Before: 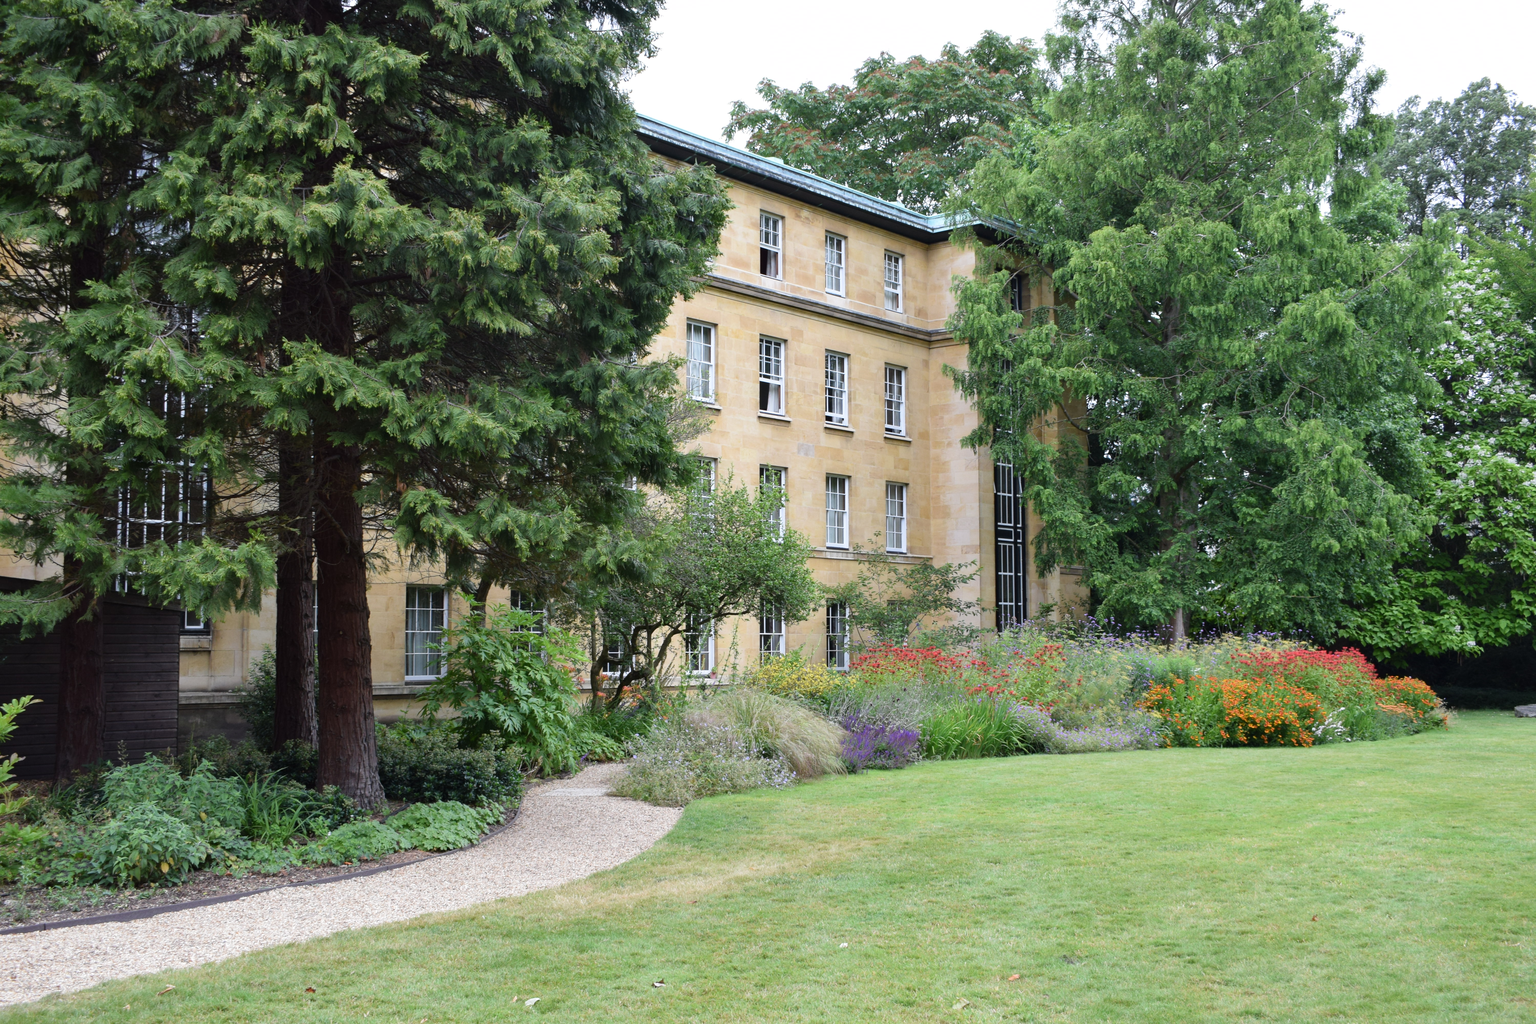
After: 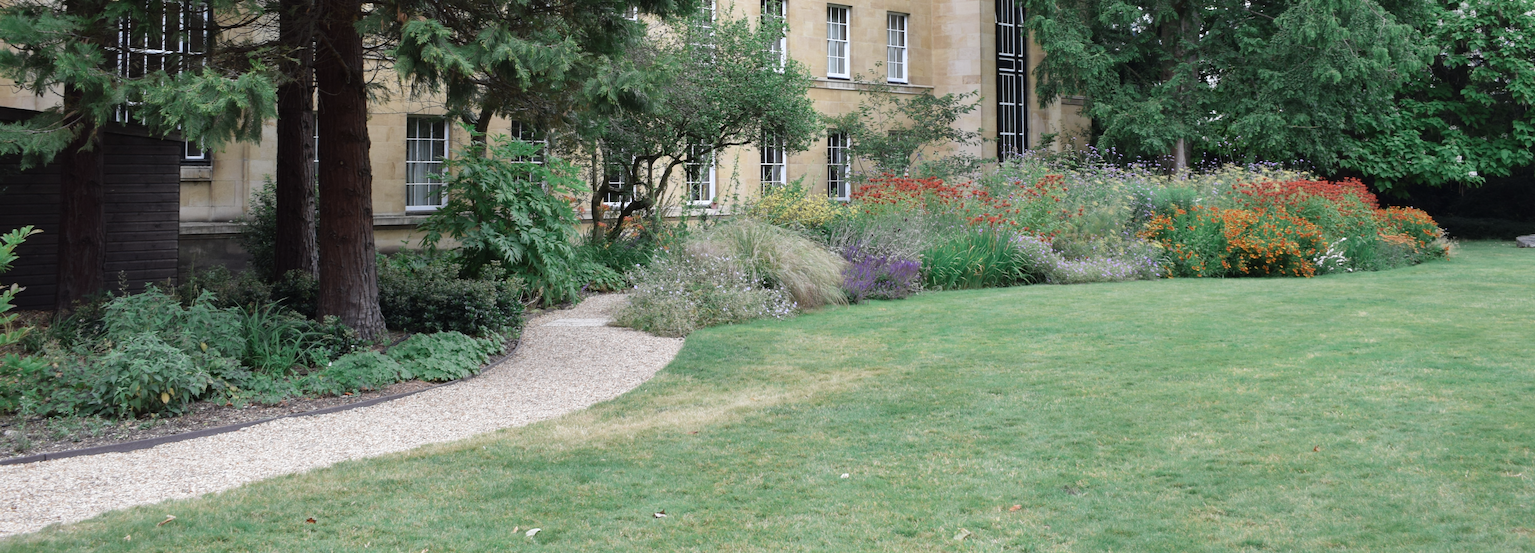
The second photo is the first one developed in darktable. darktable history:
crop and rotate: top 45.949%, right 0.068%
color zones: curves: ch0 [(0, 0.5) (0.125, 0.4) (0.25, 0.5) (0.375, 0.4) (0.5, 0.4) (0.625, 0.6) (0.75, 0.6) (0.875, 0.5)]; ch1 [(0, 0.35) (0.125, 0.45) (0.25, 0.35) (0.375, 0.35) (0.5, 0.35) (0.625, 0.35) (0.75, 0.45) (0.875, 0.35)]; ch2 [(0, 0.6) (0.125, 0.5) (0.25, 0.5) (0.375, 0.6) (0.5, 0.6) (0.625, 0.5) (0.75, 0.5) (0.875, 0.5)]
